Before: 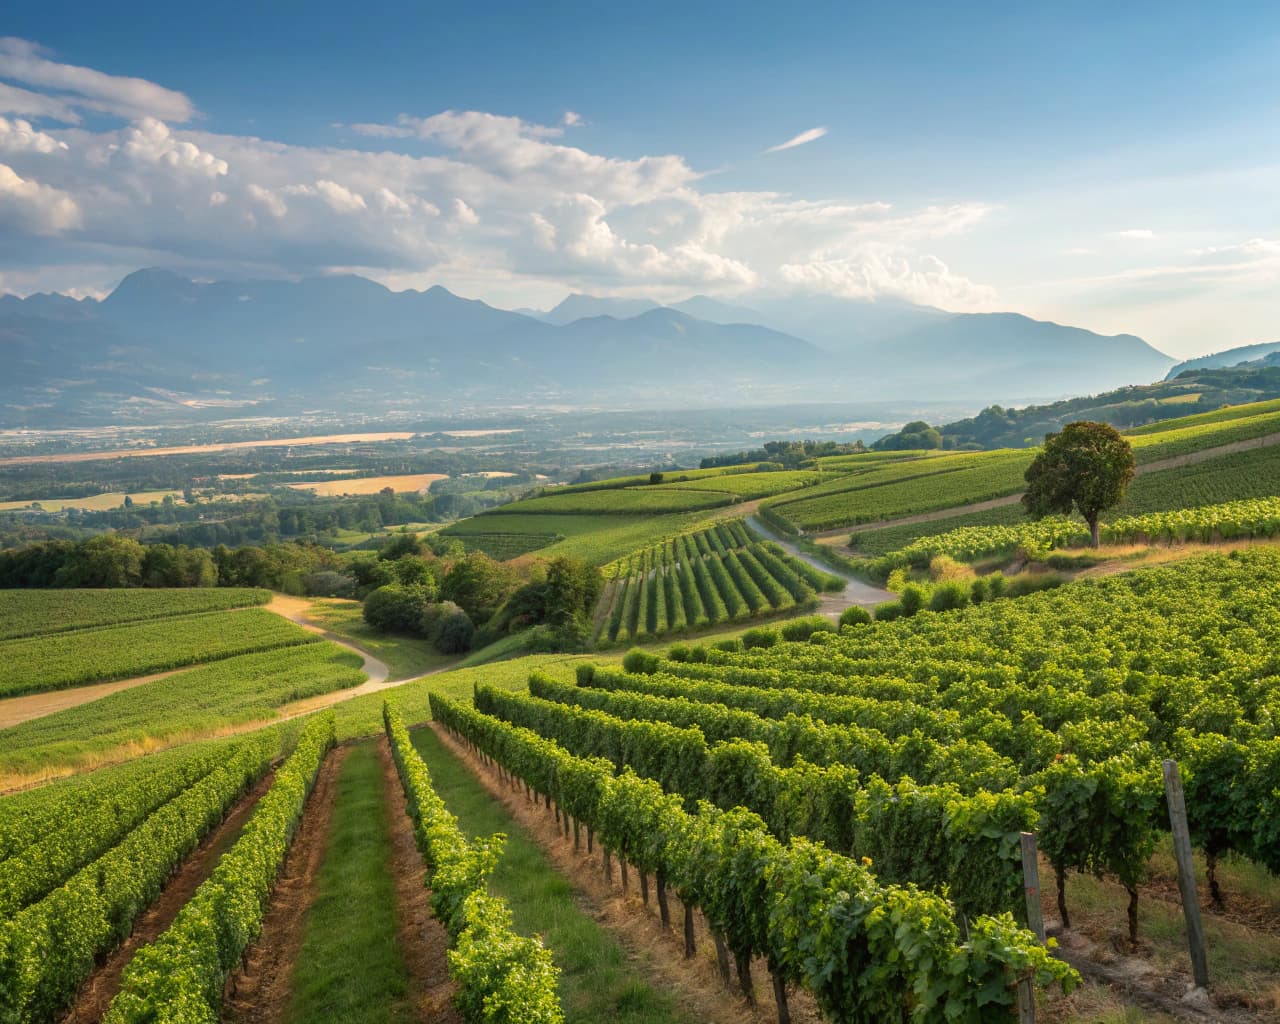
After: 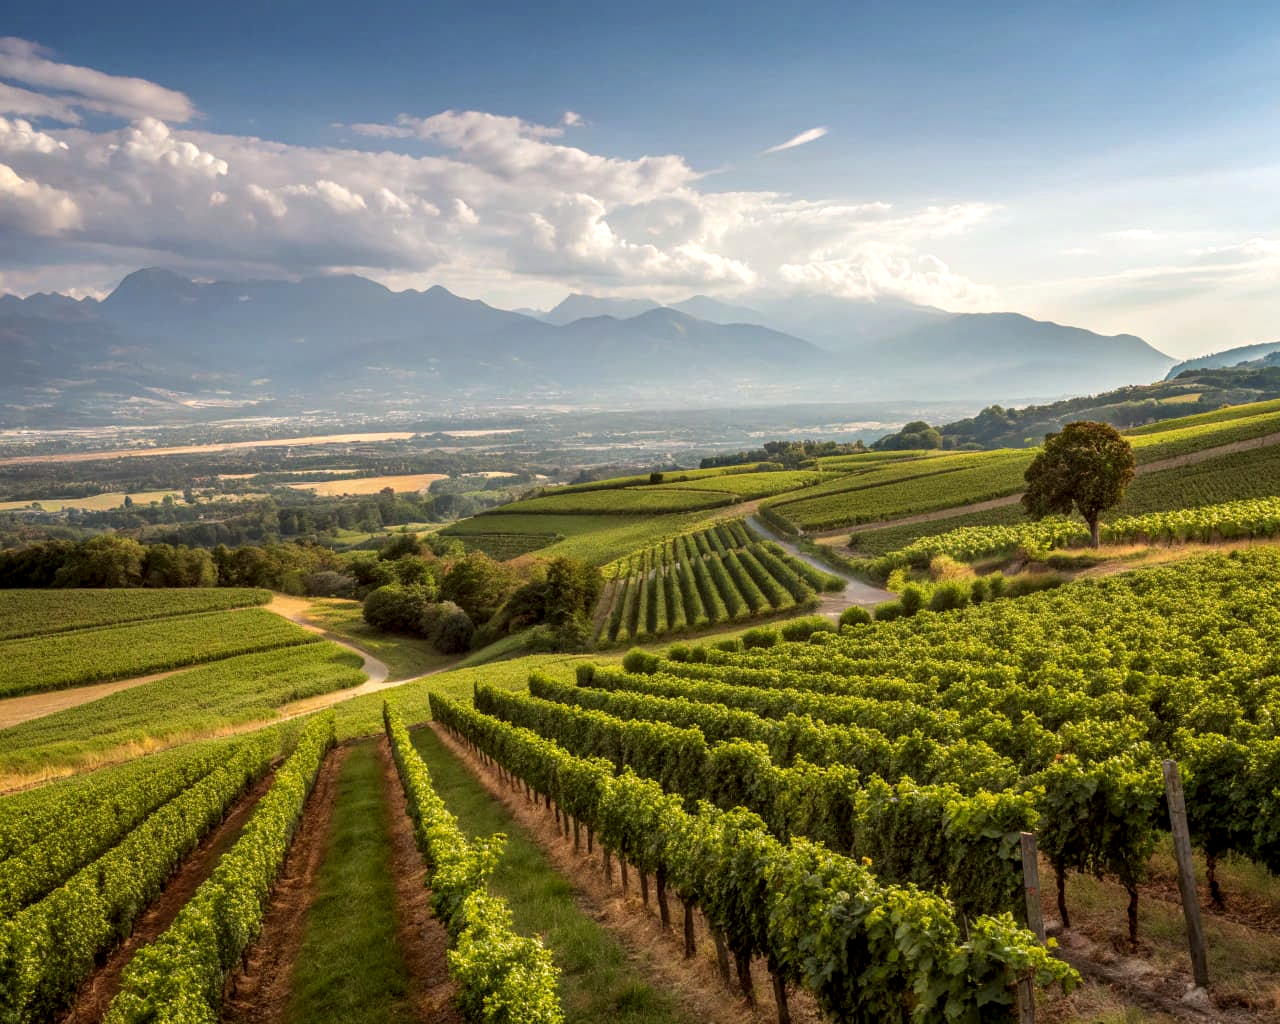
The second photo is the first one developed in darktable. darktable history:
color zones: curves: ch1 [(0, 0.469) (0.01, 0.469) (0.12, 0.446) (0.248, 0.469) (0.5, 0.5) (0.748, 0.5) (0.99, 0.469) (1, 0.469)]
rgb levels: mode RGB, independent channels, levels [[0, 0.5, 1], [0, 0.521, 1], [0, 0.536, 1]]
local contrast: detail 130%
